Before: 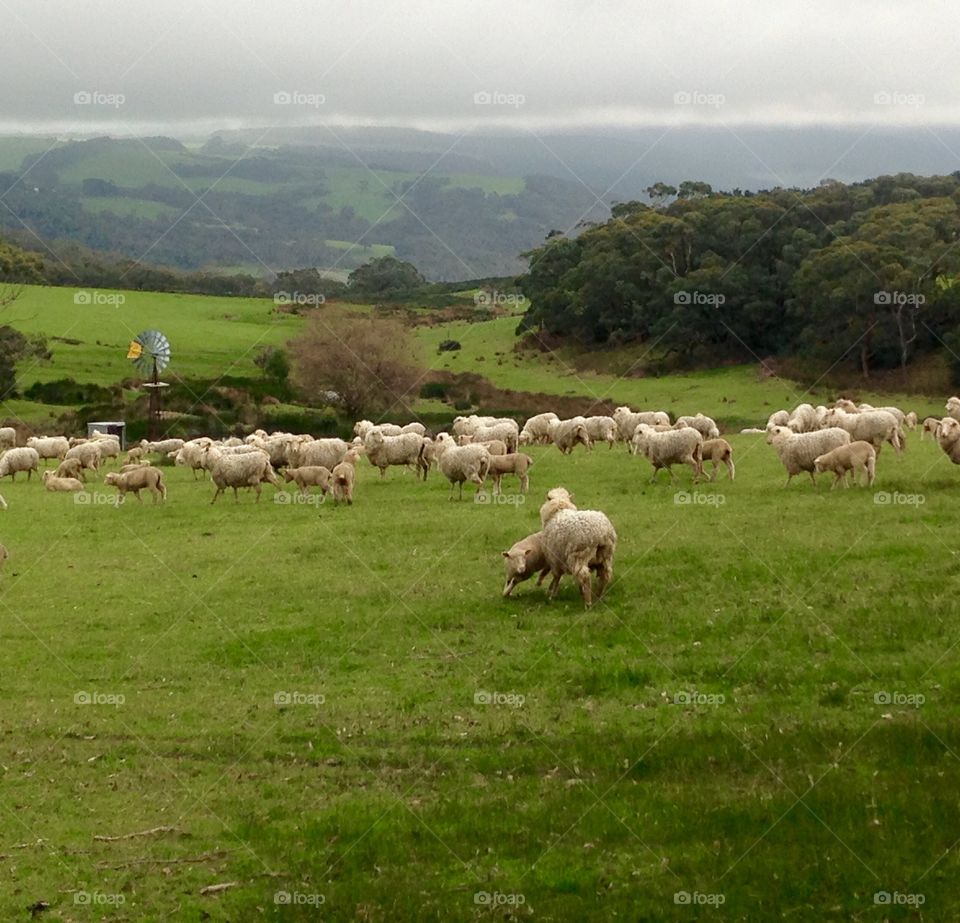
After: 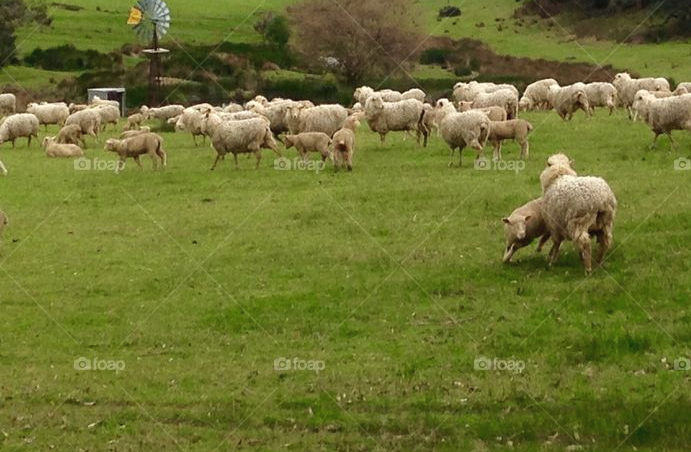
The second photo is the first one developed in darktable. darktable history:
crop: top 36.251%, right 27.995%, bottom 14.696%
exposure: black level correction -0.003, exposure 0.035 EV, compensate exposure bias true, compensate highlight preservation false
